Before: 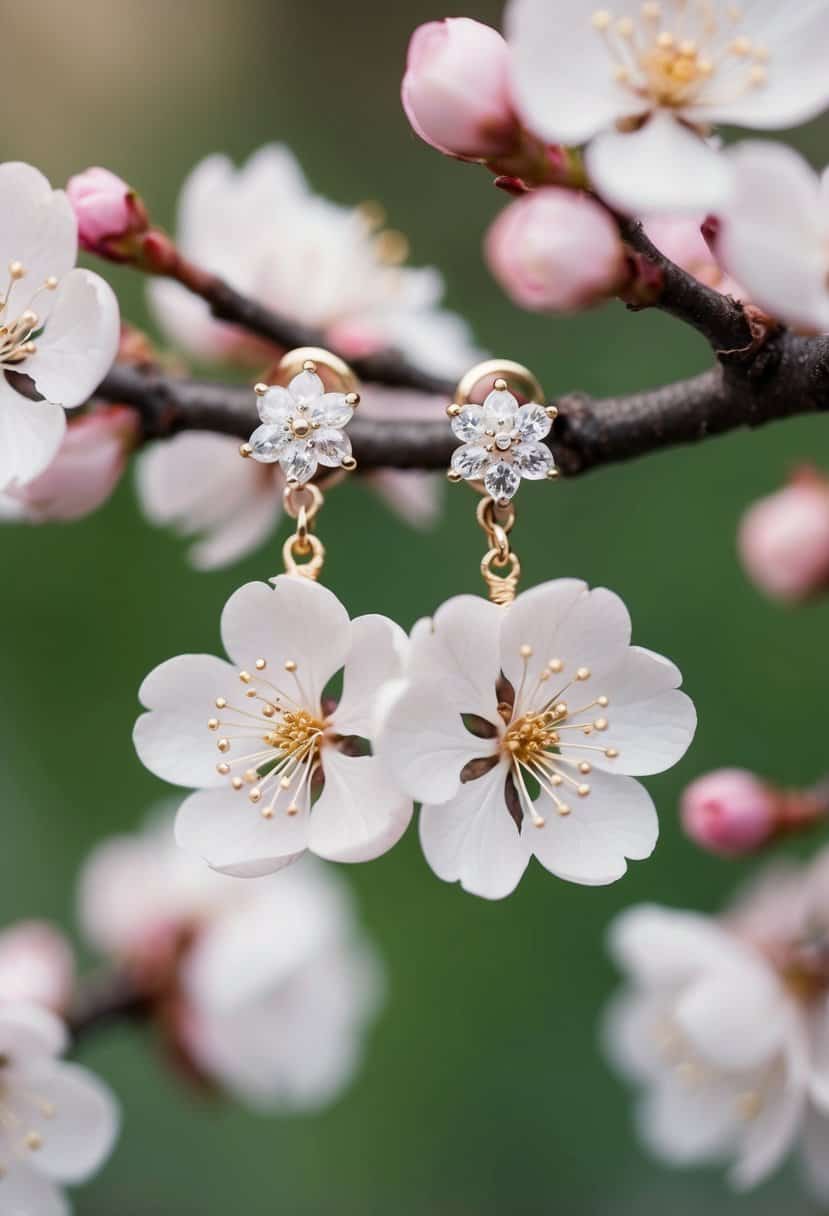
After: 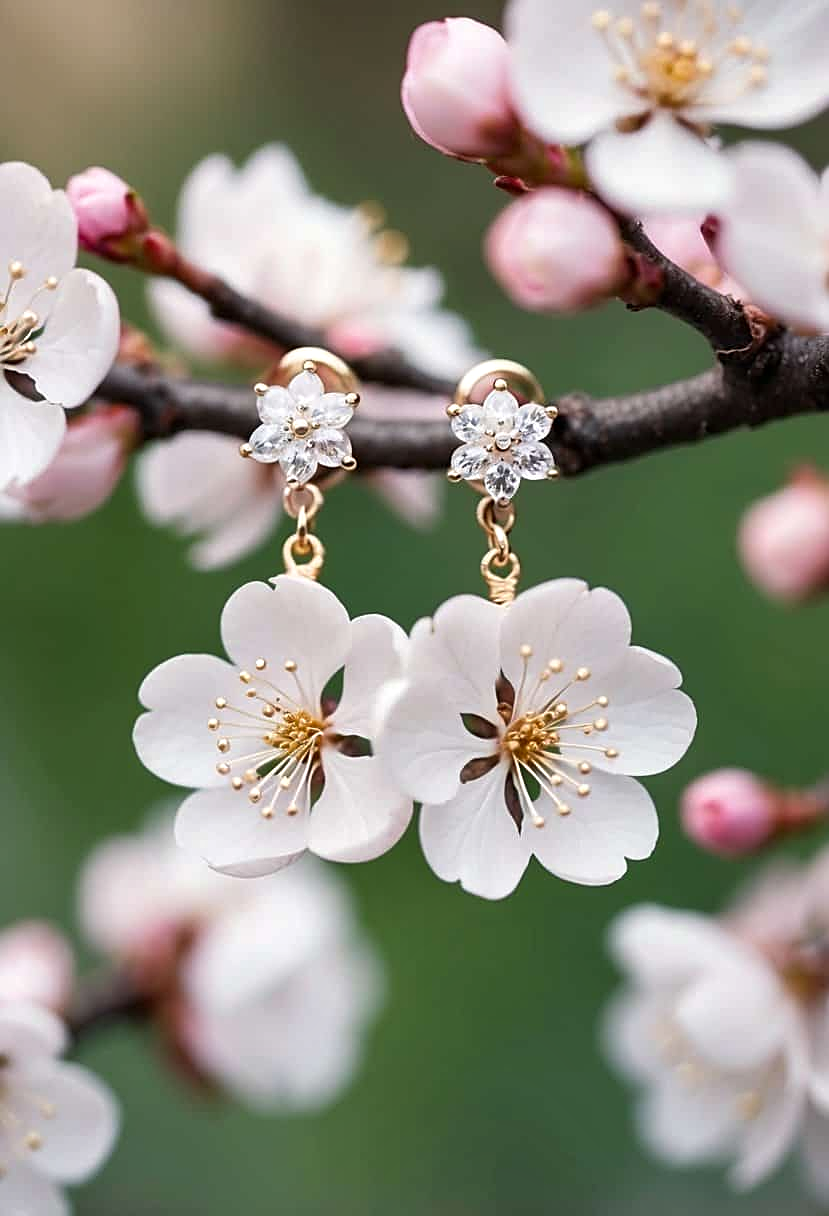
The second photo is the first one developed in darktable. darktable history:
sharpen: amount 0.496
shadows and highlights: soften with gaussian
tone equalizer: on, module defaults
exposure: exposure 0.203 EV, compensate highlight preservation false
